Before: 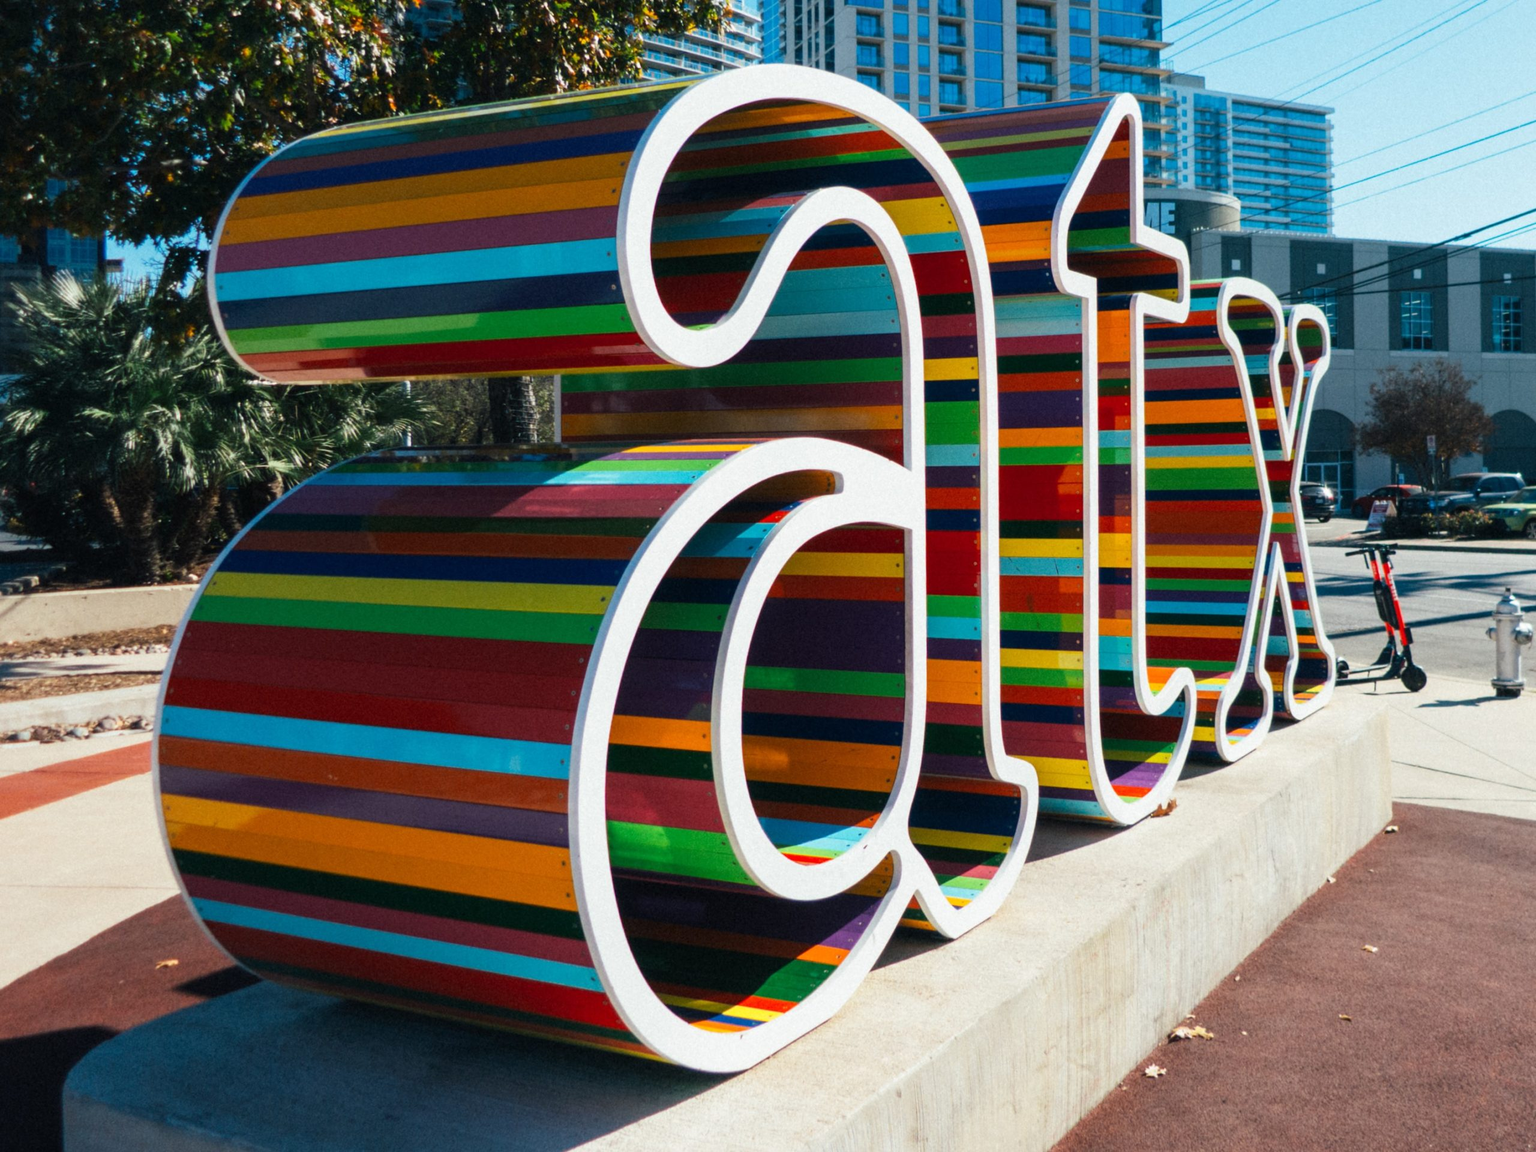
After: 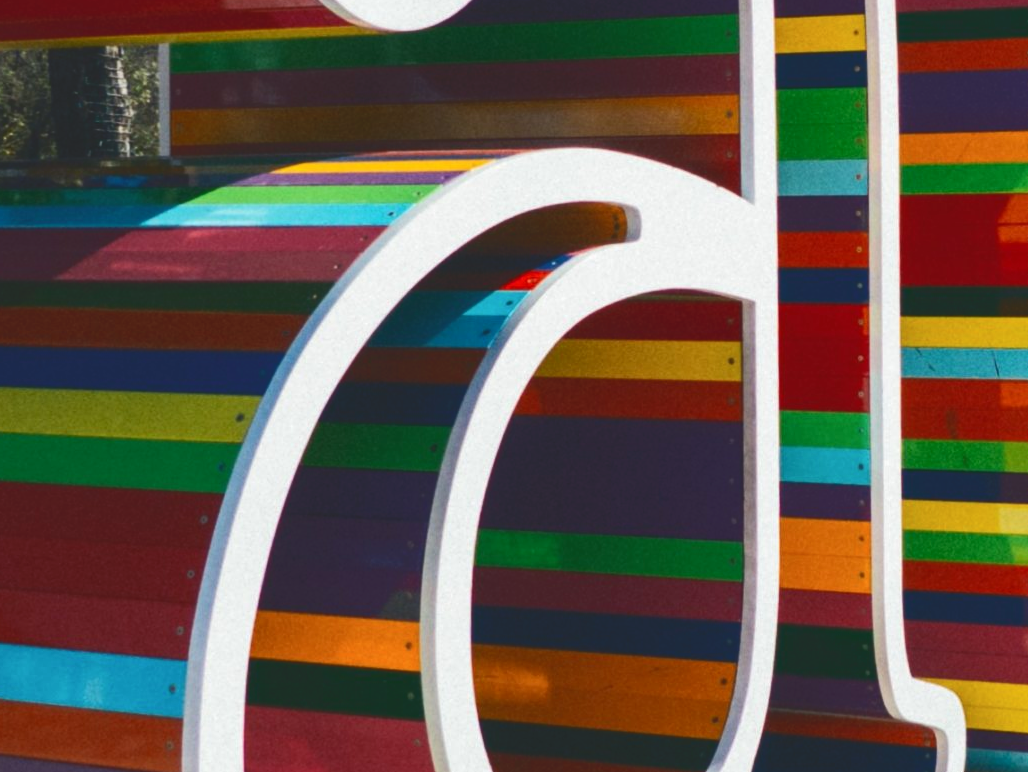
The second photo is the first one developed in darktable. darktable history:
tone curve: curves: ch0 [(0, 0) (0.003, 0.156) (0.011, 0.156) (0.025, 0.157) (0.044, 0.164) (0.069, 0.172) (0.1, 0.181) (0.136, 0.191) (0.177, 0.214) (0.224, 0.245) (0.277, 0.285) (0.335, 0.333) (0.399, 0.387) (0.468, 0.471) (0.543, 0.556) (0.623, 0.648) (0.709, 0.734) (0.801, 0.809) (0.898, 0.891) (1, 1)], color space Lab, independent channels, preserve colors none
crop: left 29.884%, top 30.262%, right 29.947%, bottom 29.514%
